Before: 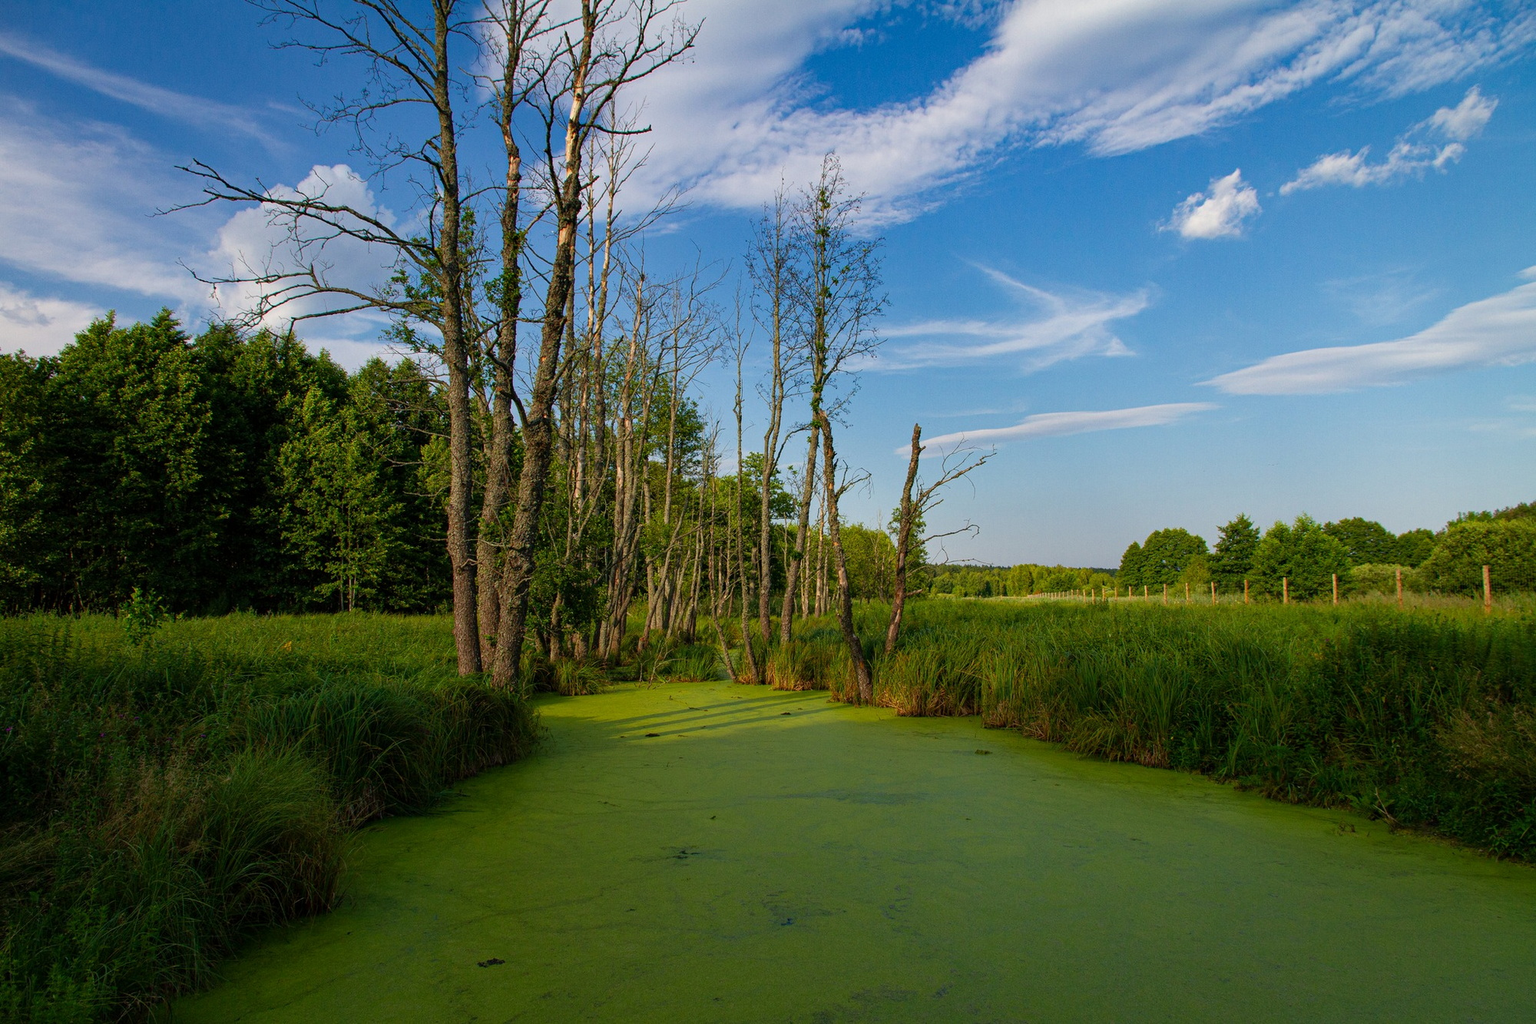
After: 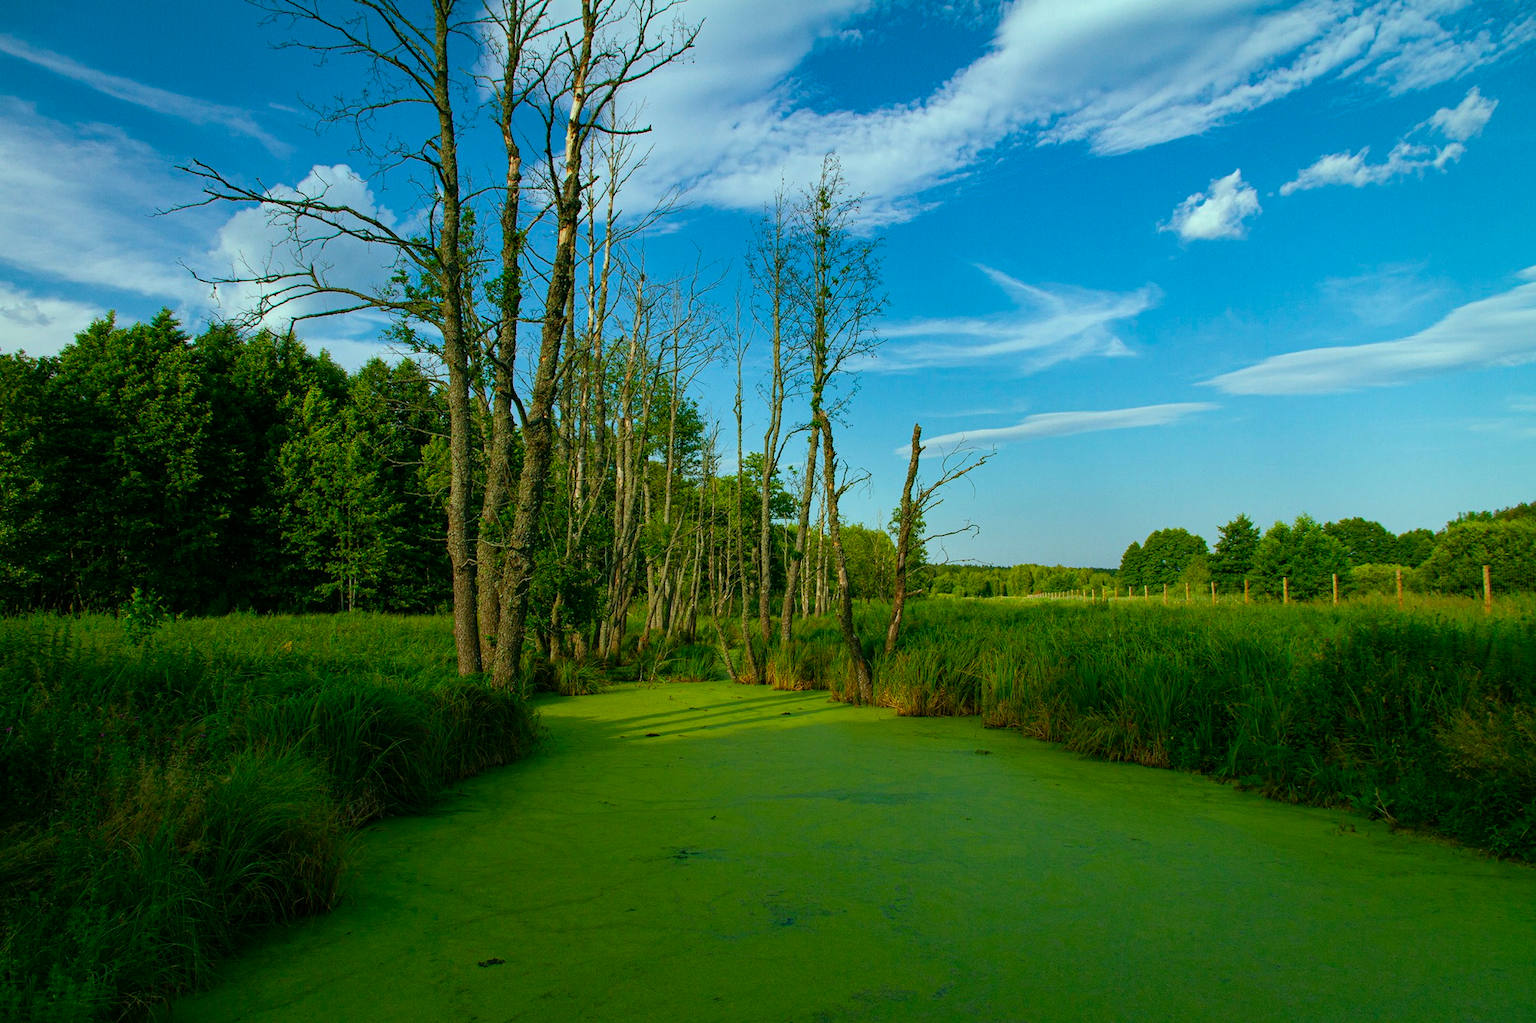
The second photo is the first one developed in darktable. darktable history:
color balance rgb: shadows lift › chroma 11.71%, shadows lift › hue 133.46°, highlights gain › chroma 4%, highlights gain › hue 200.2°, perceptual saturation grading › global saturation 18.05%
color balance: mode lift, gamma, gain (sRGB), lift [1, 0.99, 1.01, 0.992], gamma [1, 1.037, 0.974, 0.963]
